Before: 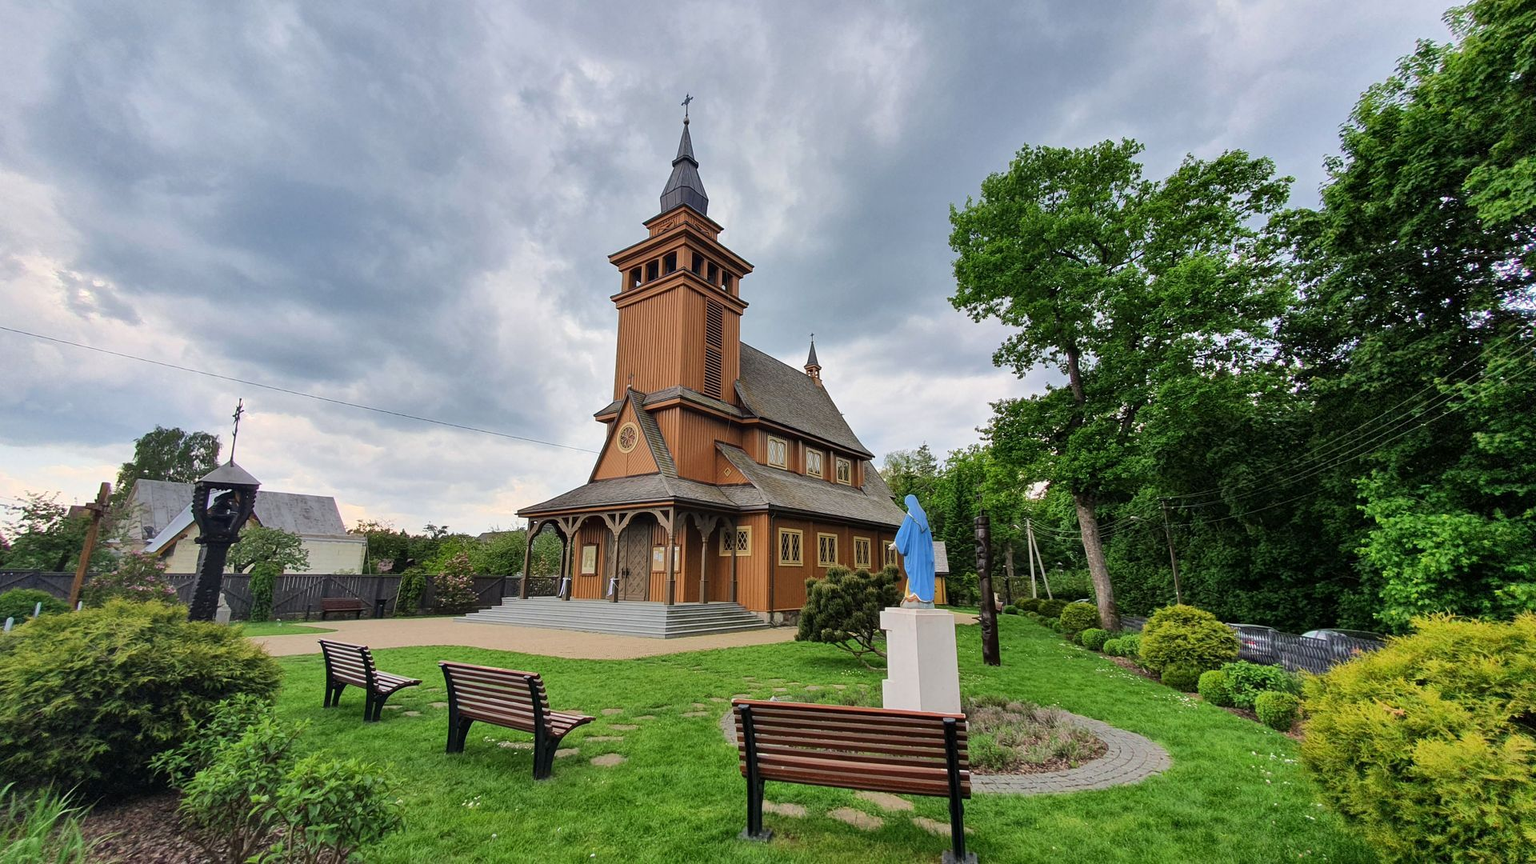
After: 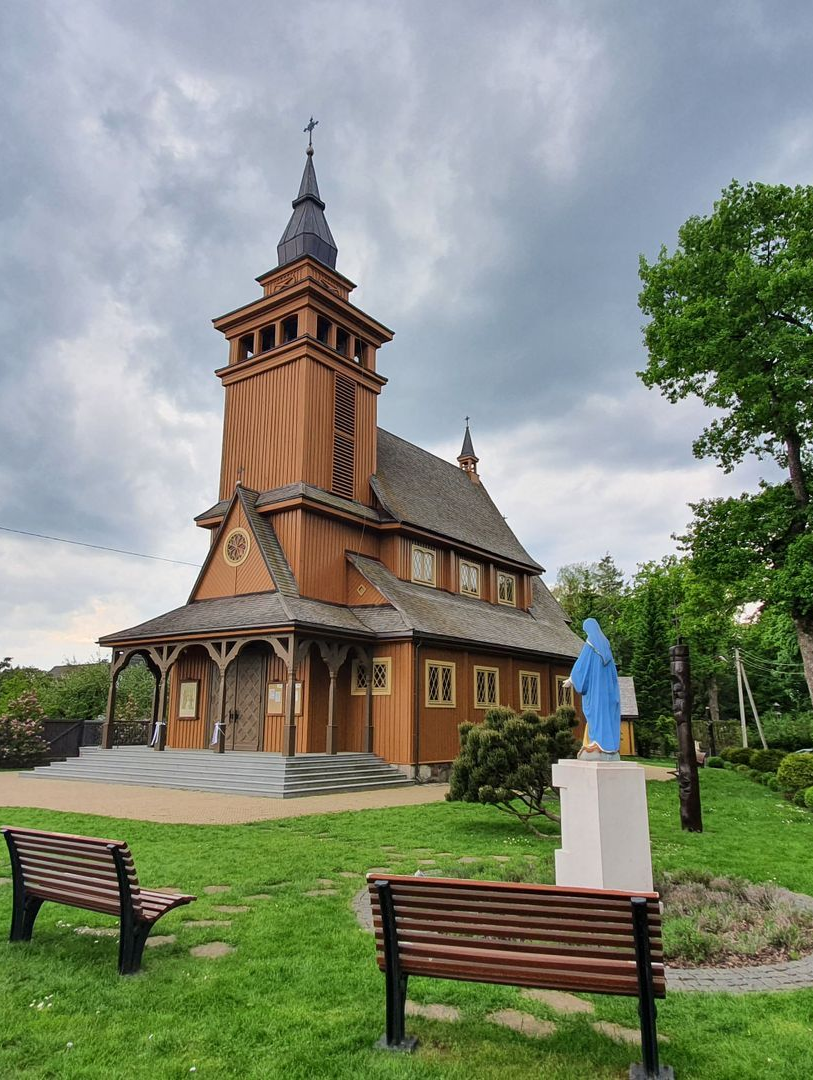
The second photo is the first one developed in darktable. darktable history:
crop: left 28.591%, right 29.064%
